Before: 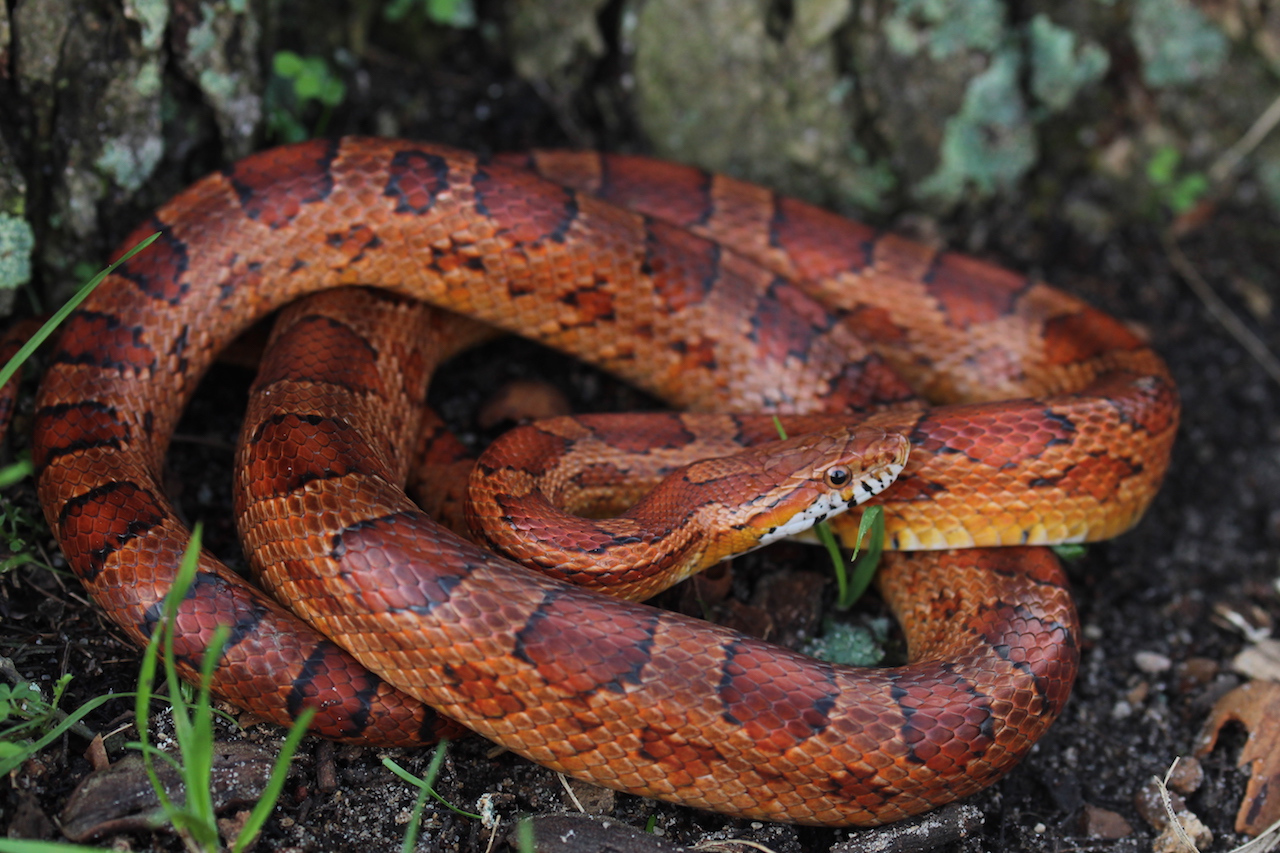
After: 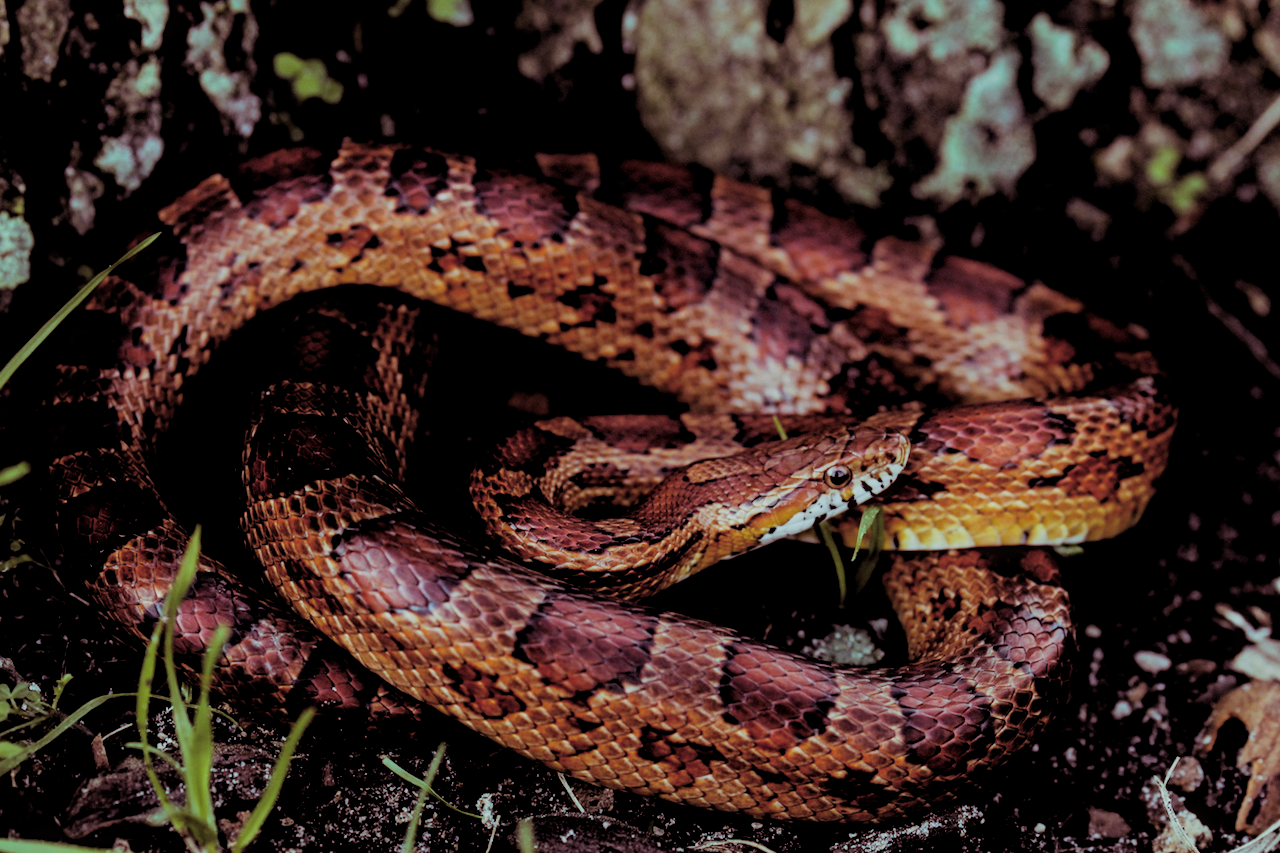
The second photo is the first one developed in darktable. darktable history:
local contrast: on, module defaults
filmic rgb: black relative exposure -2.85 EV, white relative exposure 4.56 EV, hardness 1.77, contrast 1.25, preserve chrominance no, color science v5 (2021)
color balance: mode lift, gamma, gain (sRGB), lift [0.997, 0.979, 1.021, 1.011], gamma [1, 1.084, 0.916, 0.998], gain [1, 0.87, 1.13, 1.101], contrast 4.55%, contrast fulcrum 38.24%, output saturation 104.09%
split-toning: on, module defaults
